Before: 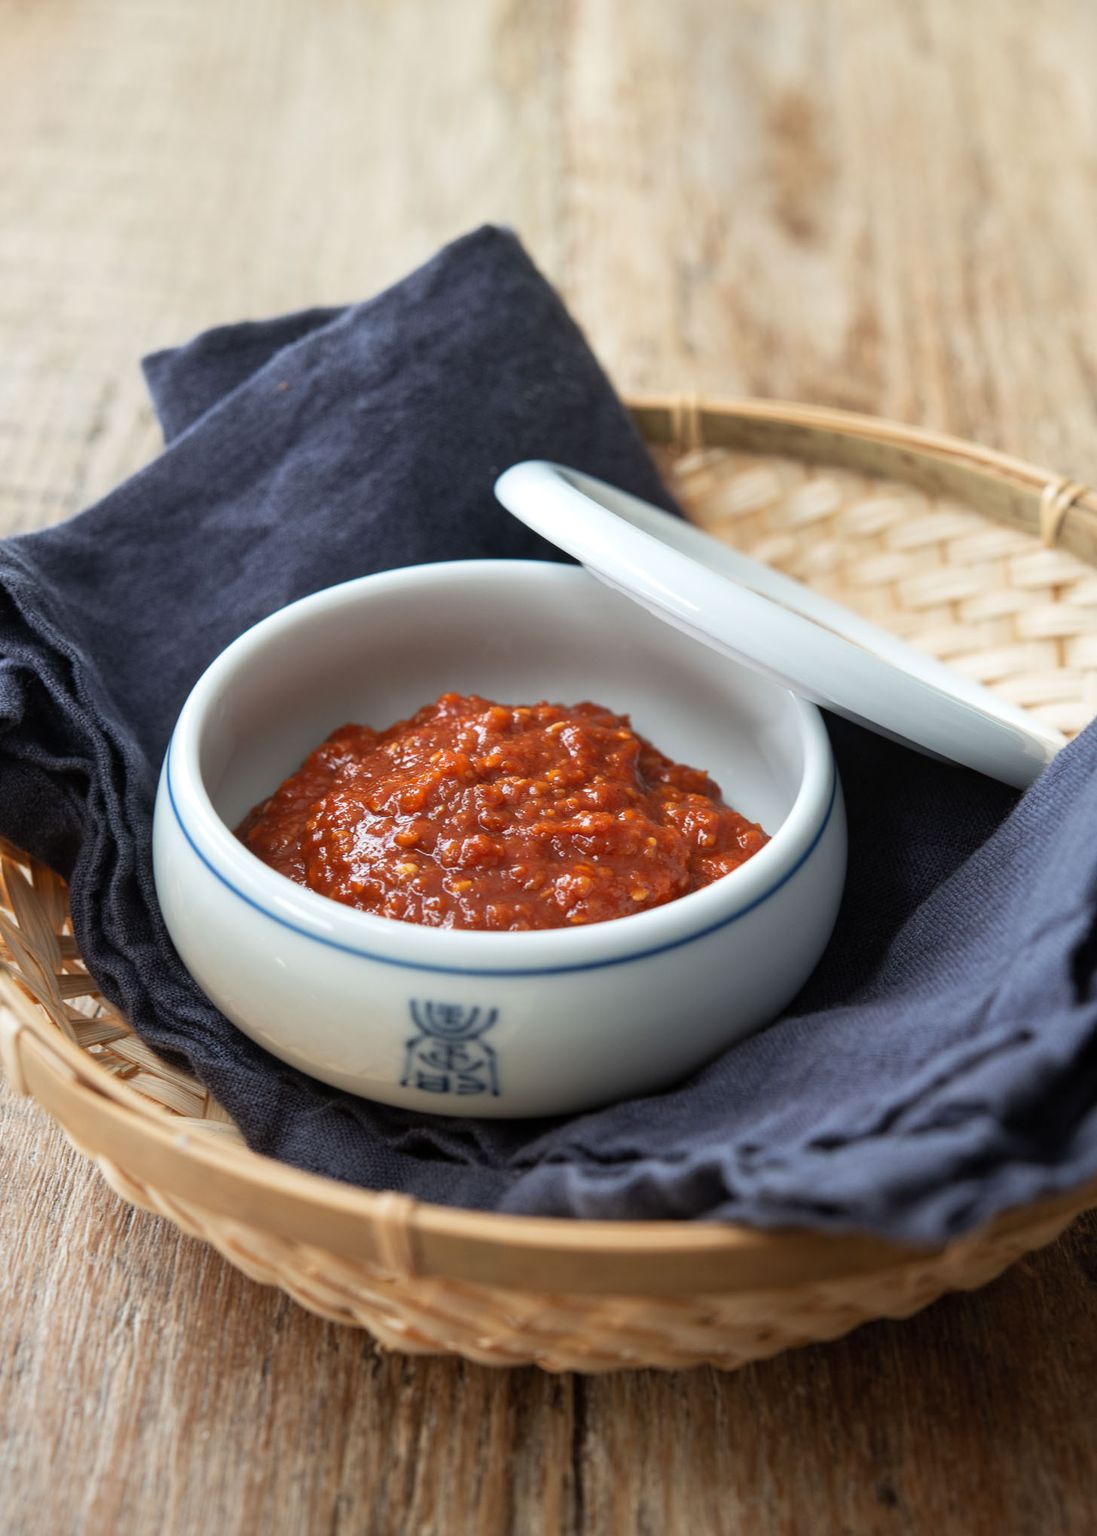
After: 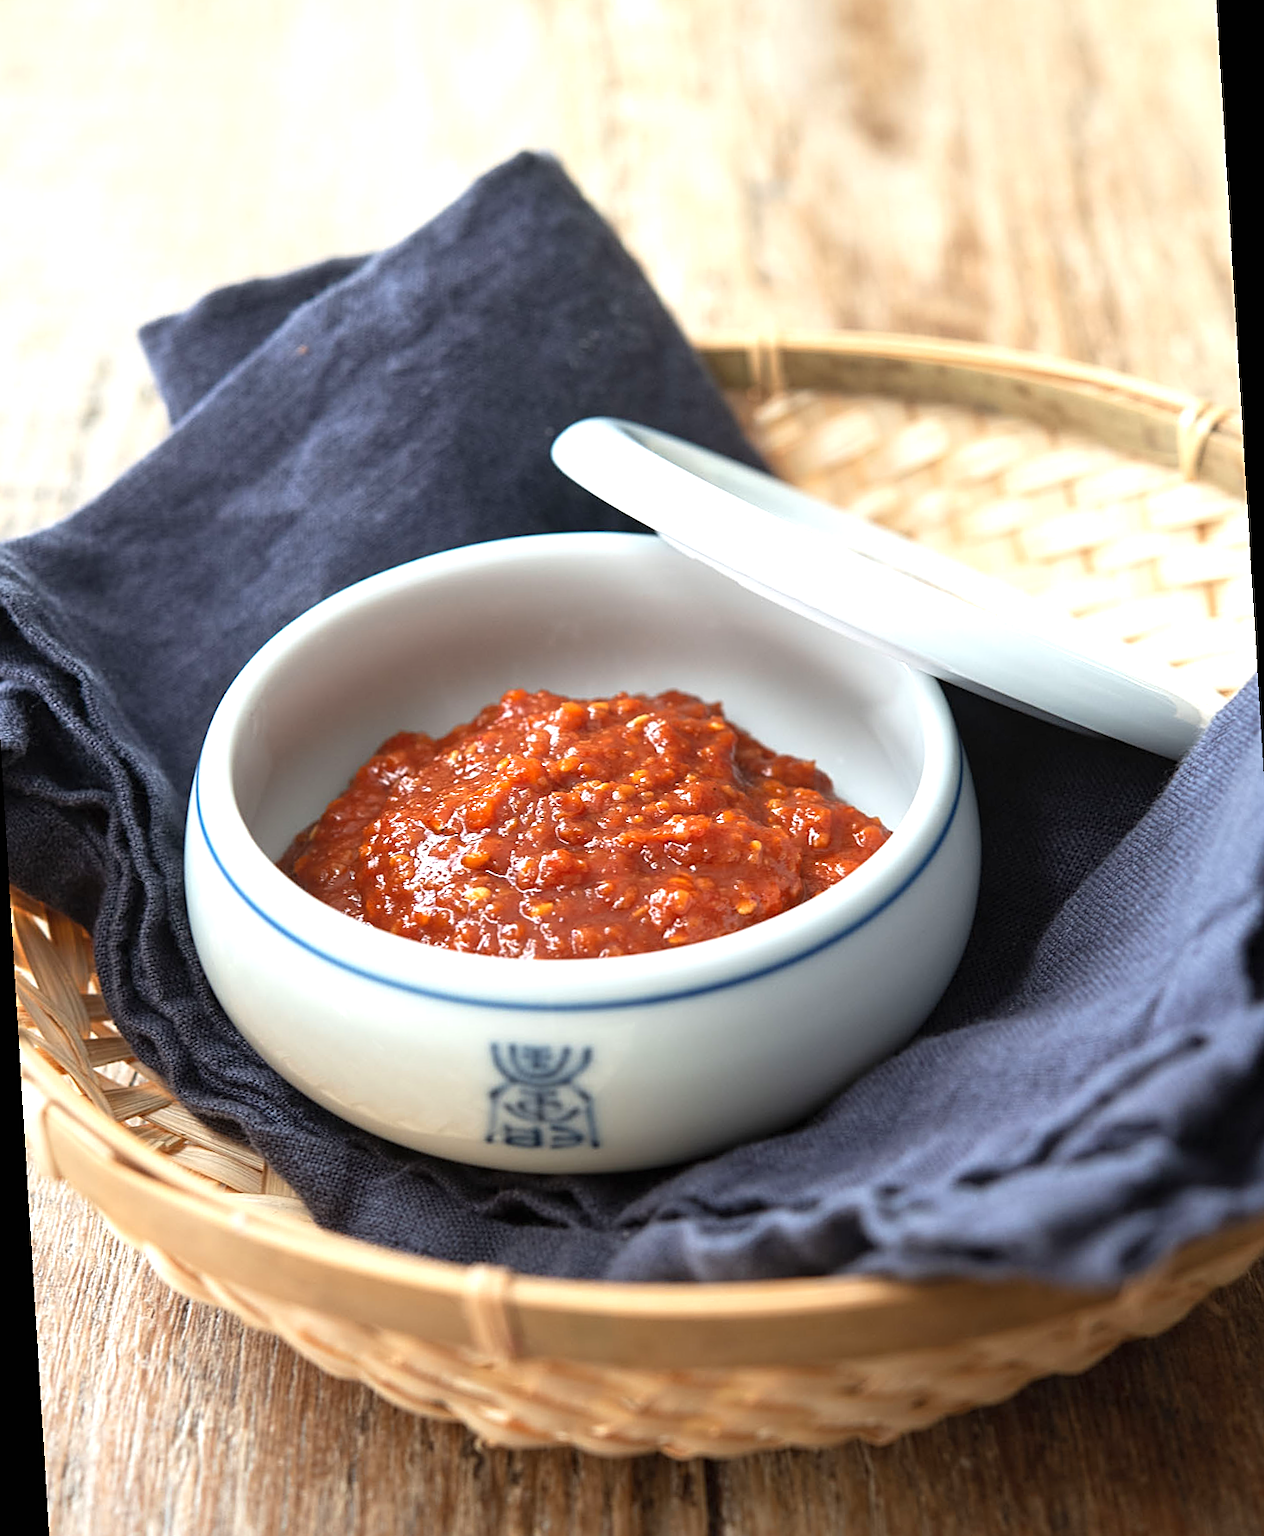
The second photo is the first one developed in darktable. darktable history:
rotate and perspective: rotation -3.52°, crop left 0.036, crop right 0.964, crop top 0.081, crop bottom 0.919
exposure: black level correction 0, exposure 0.7 EV, compensate exposure bias true, compensate highlight preservation false
sharpen: on, module defaults
